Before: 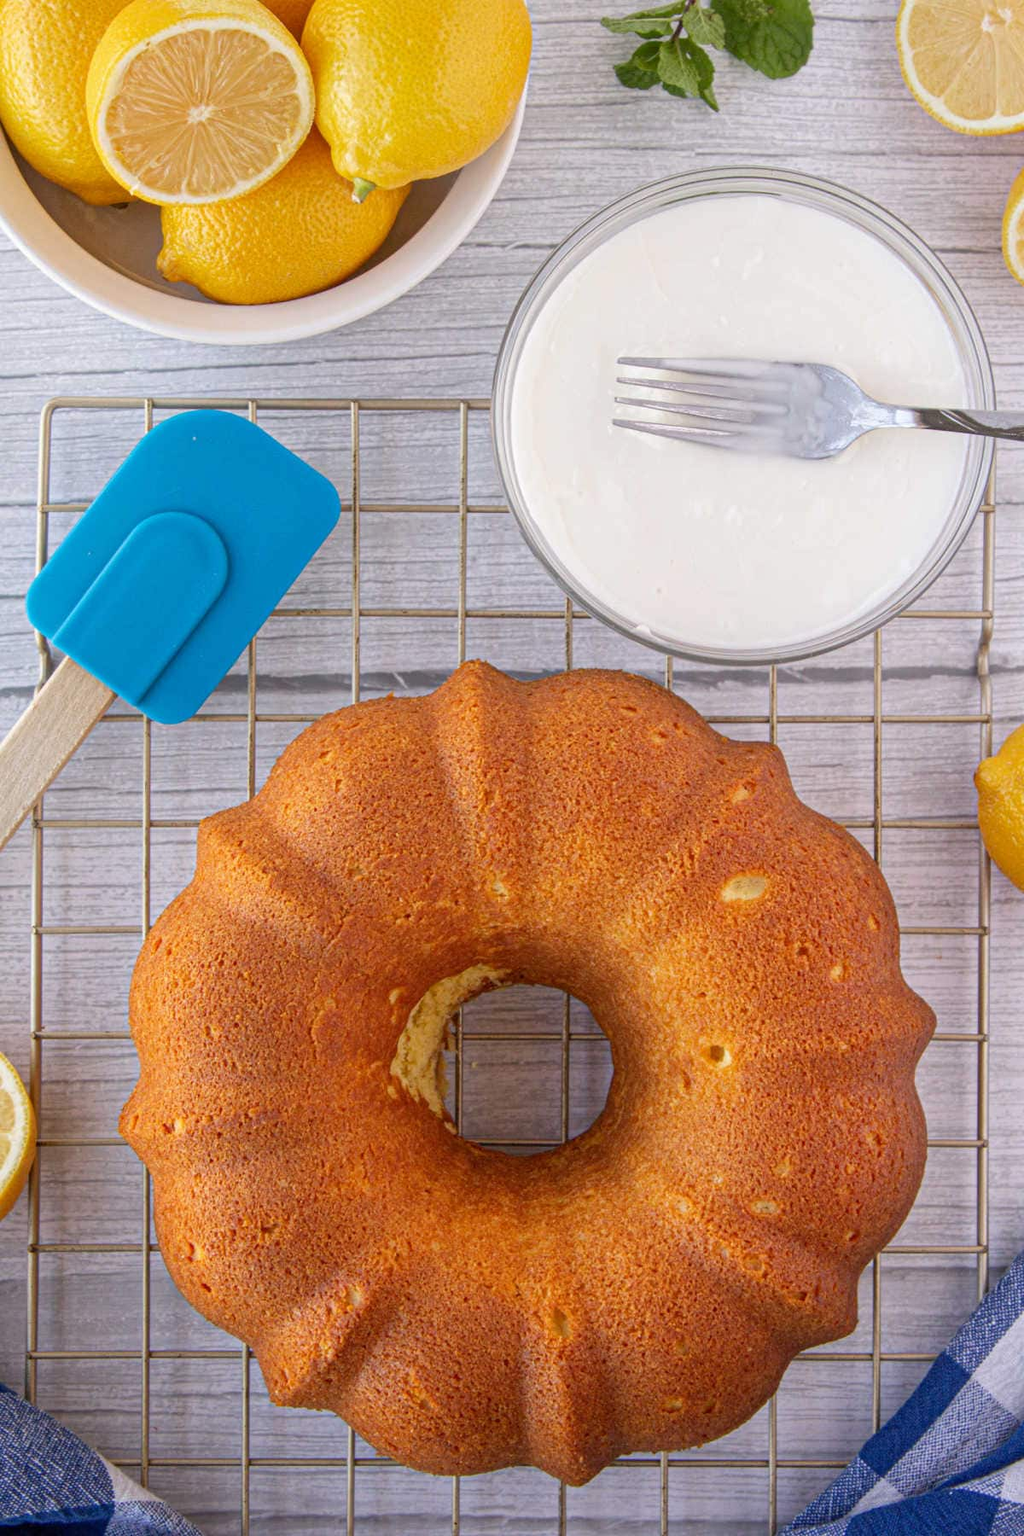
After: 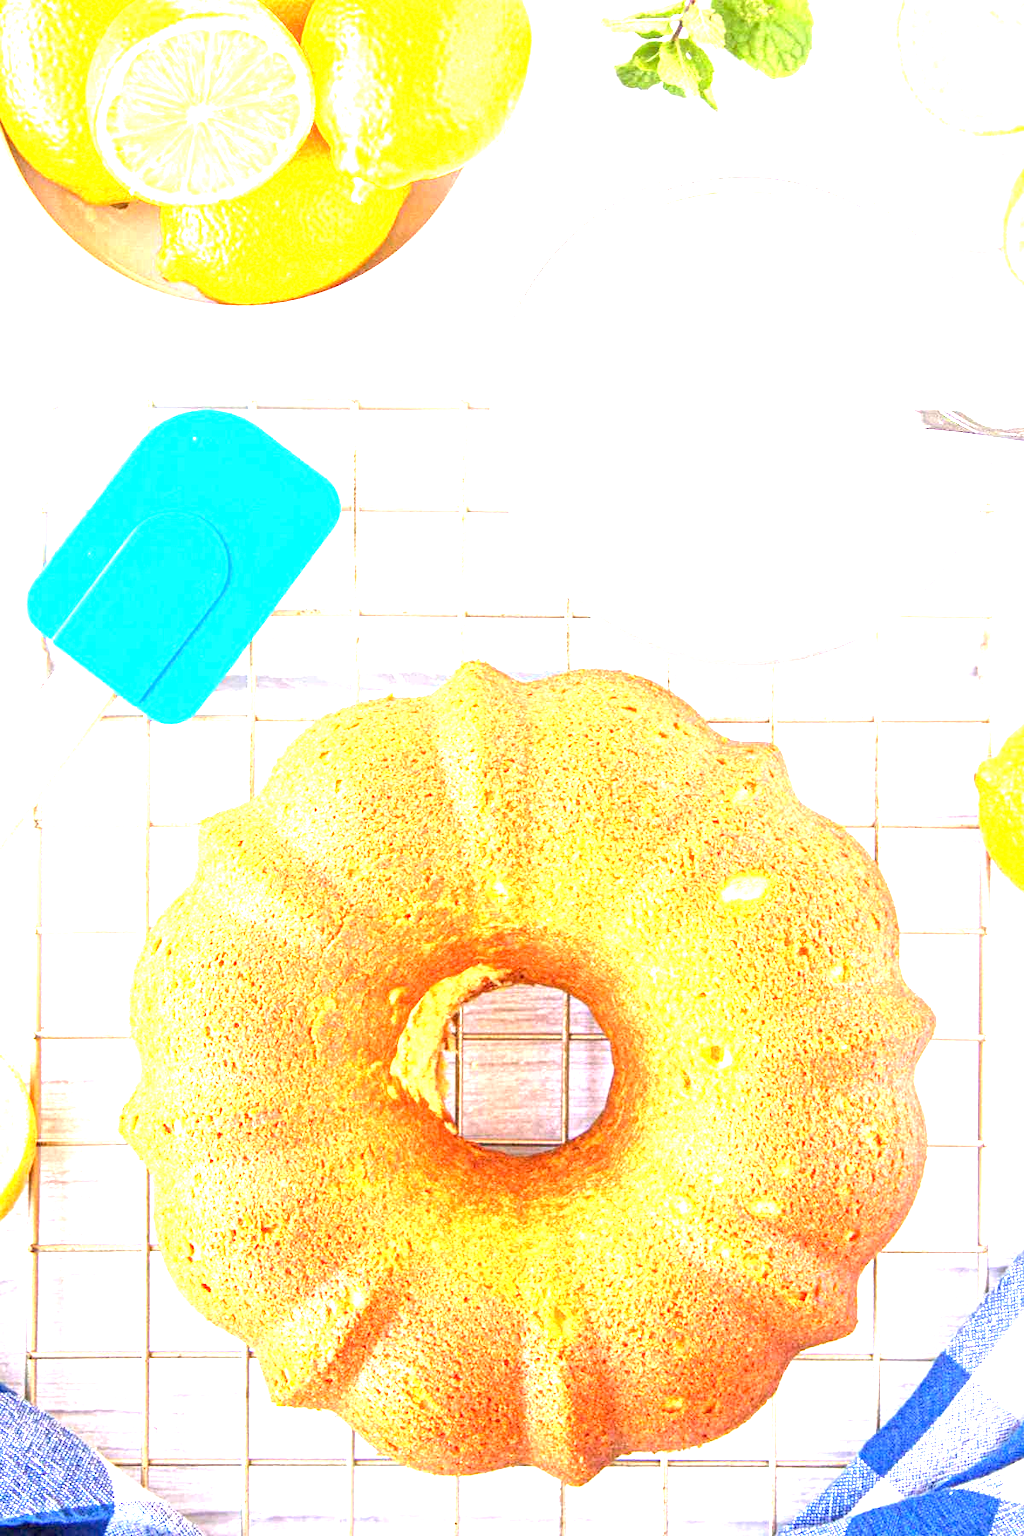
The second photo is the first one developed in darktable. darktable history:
exposure: exposure 2.968 EV, compensate exposure bias true, compensate highlight preservation false
